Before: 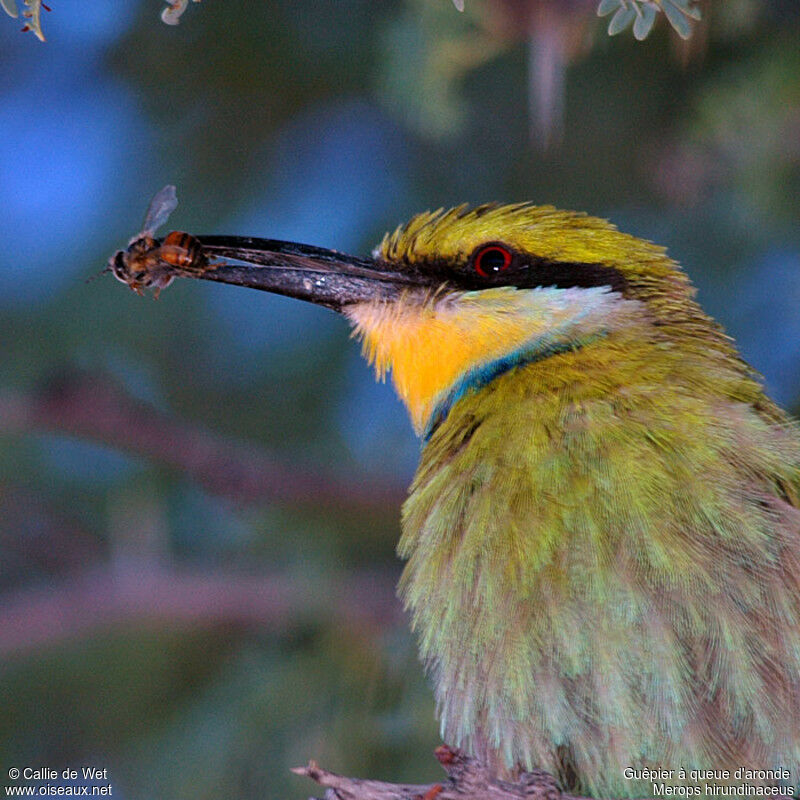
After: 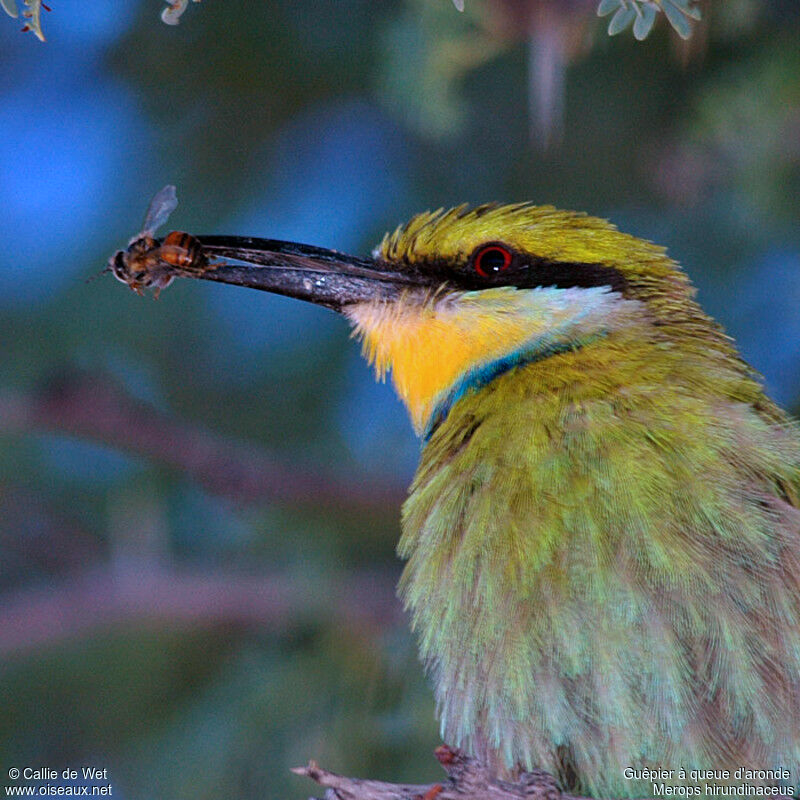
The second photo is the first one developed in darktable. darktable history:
color calibration: illuminant Planckian (black body), adaptation linear Bradford (ICC v4), x 0.365, y 0.367, temperature 4415.12 K
